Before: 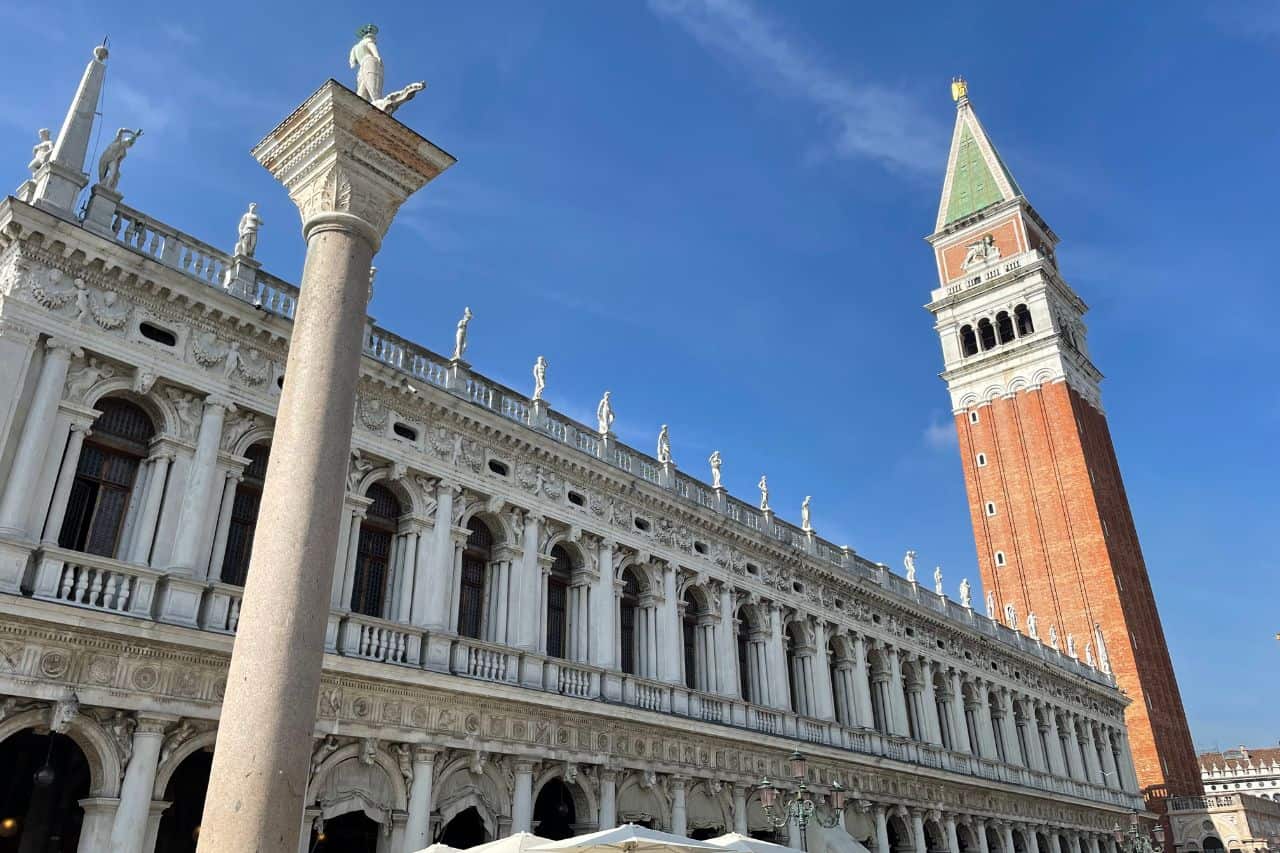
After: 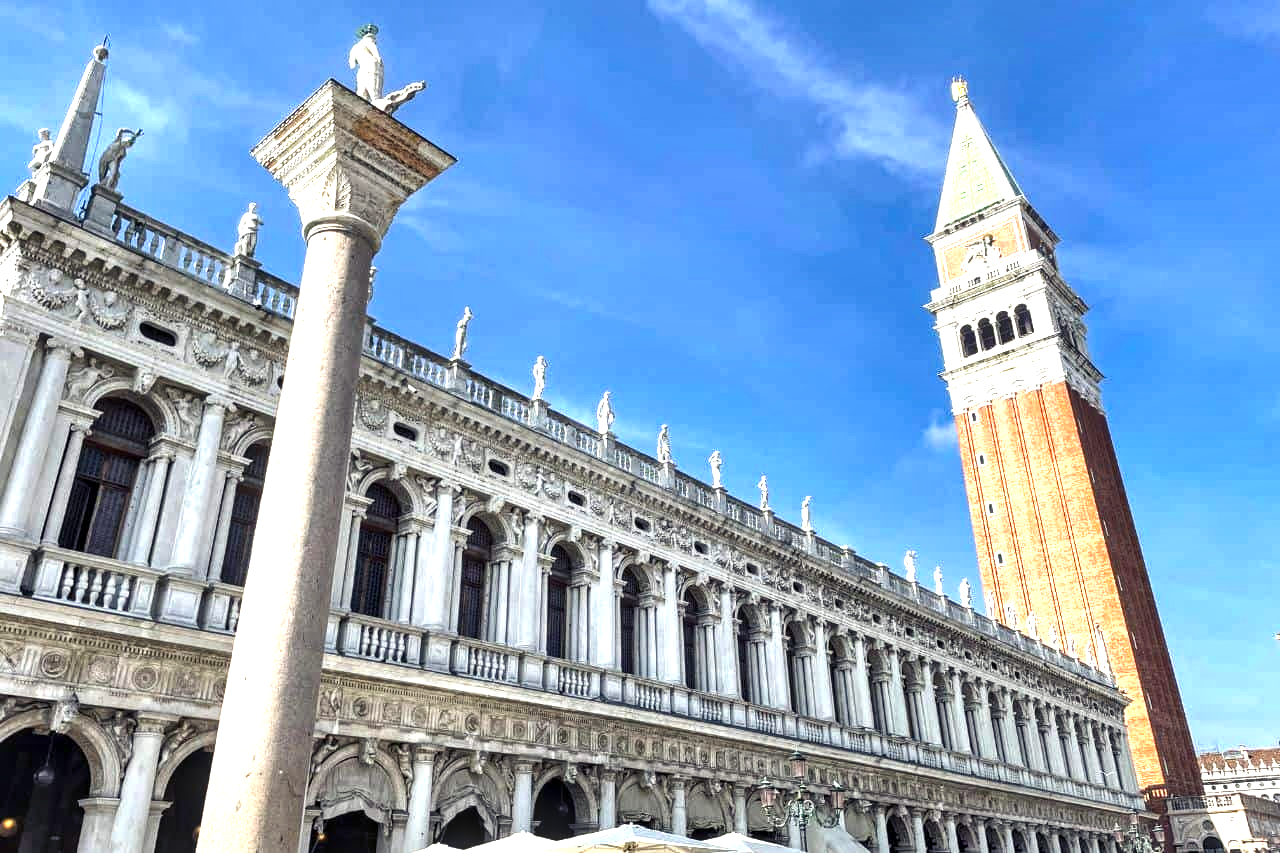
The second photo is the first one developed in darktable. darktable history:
local contrast: detail 138%
shadows and highlights: radius 134.49, soften with gaussian
color balance rgb: shadows lift › luminance -21.879%, shadows lift › chroma 6.61%, shadows lift › hue 270.39°, linear chroma grading › global chroma 2.913%, perceptual saturation grading › global saturation 9.693%, global vibrance -24.71%
exposure: exposure 1.163 EV, compensate highlight preservation false
